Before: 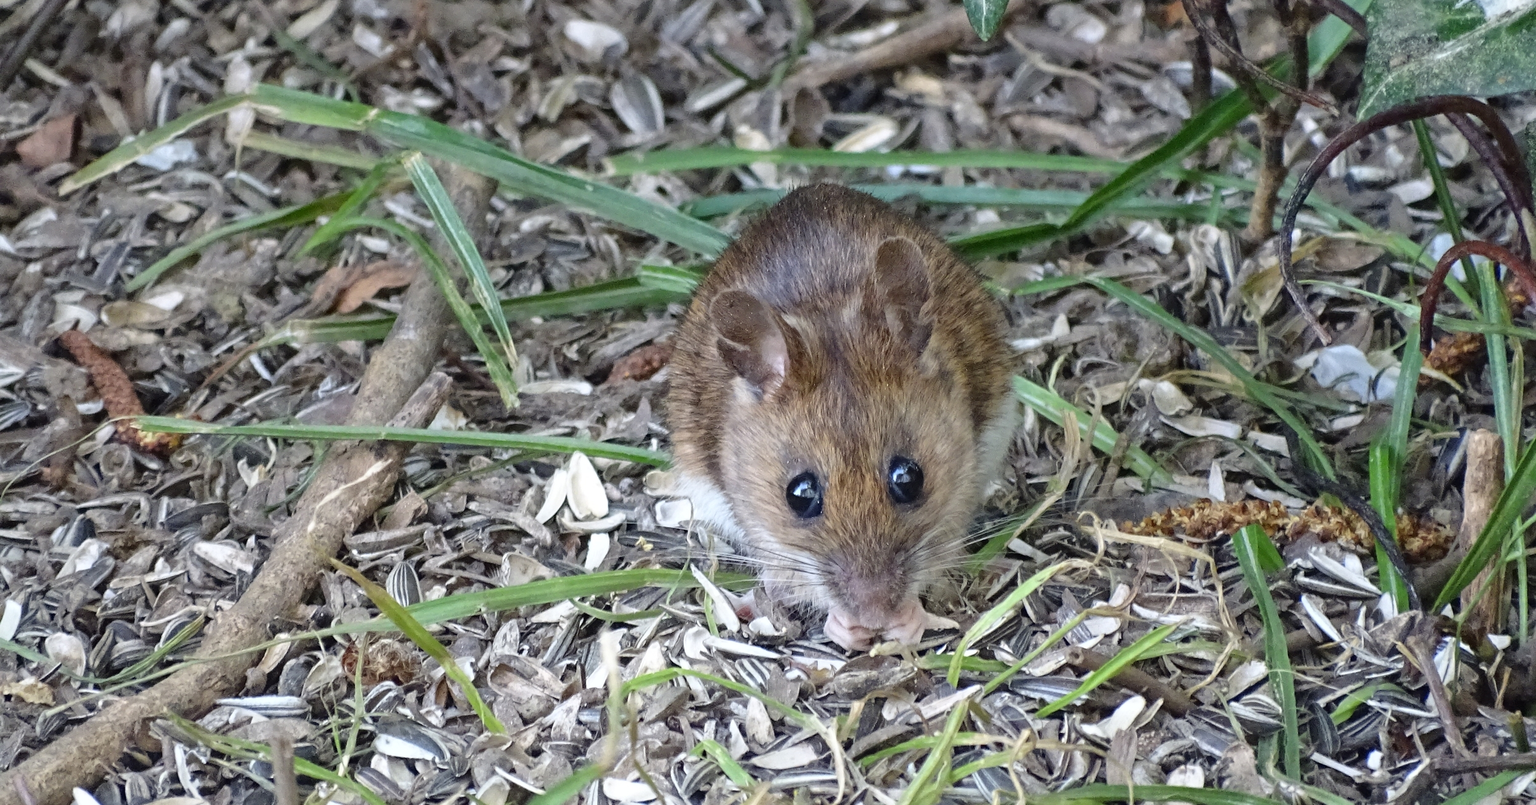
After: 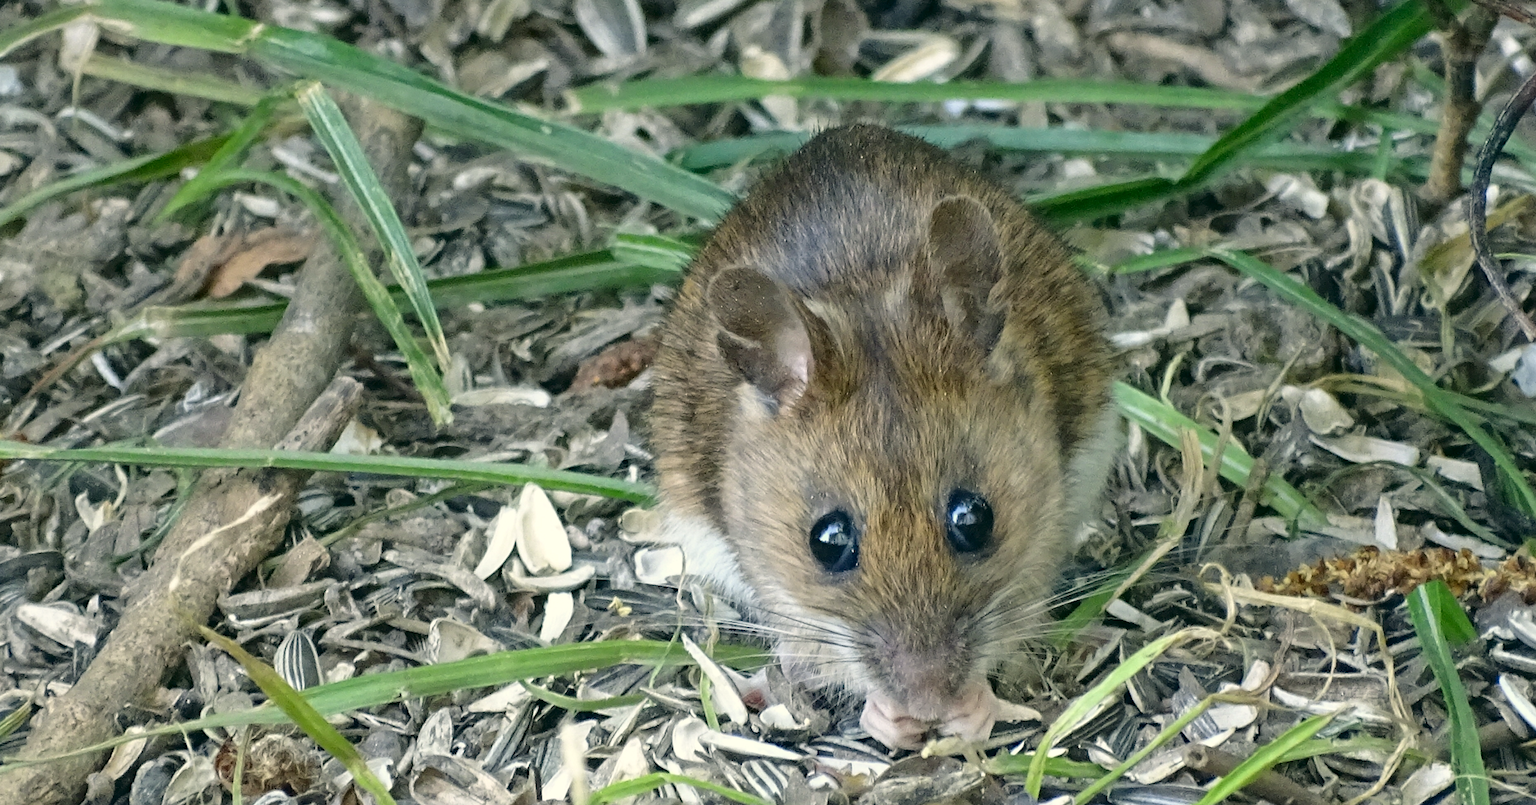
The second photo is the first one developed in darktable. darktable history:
color correction: highlights a* -0.482, highlights b* 9.48, shadows a* -9.48, shadows b* 0.803
crop and rotate: left 11.831%, top 11.346%, right 13.429%, bottom 13.899%
